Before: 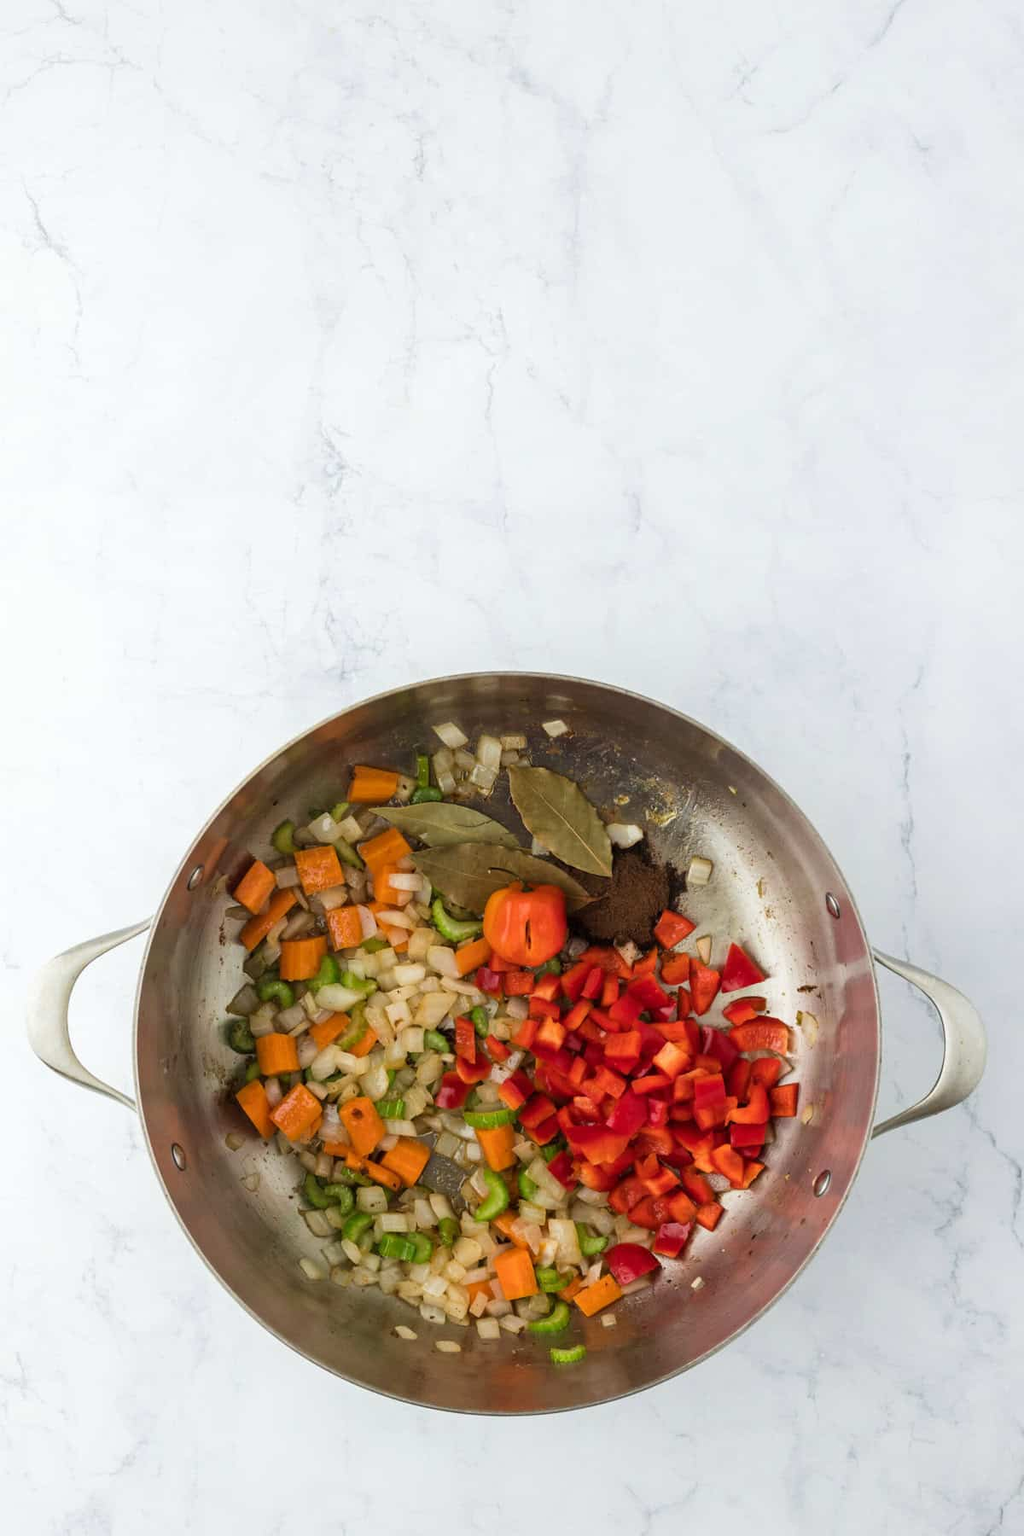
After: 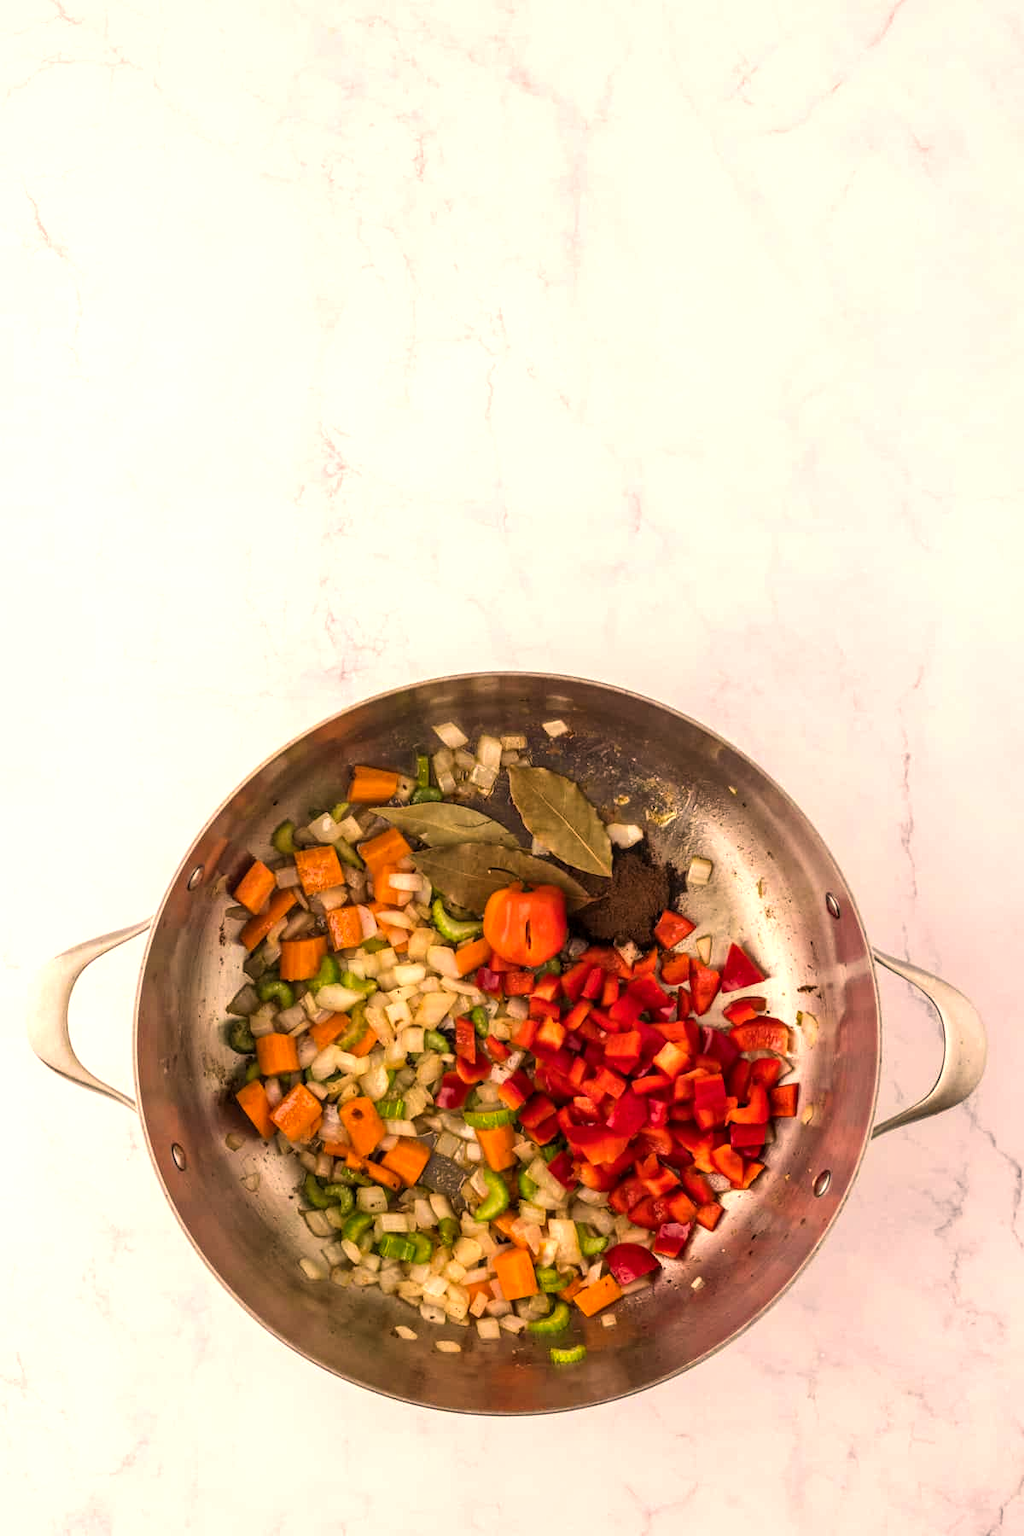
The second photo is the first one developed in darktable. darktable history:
local contrast: on, module defaults
color balance rgb: power › luminance -3.942%, power › chroma 0.533%, power › hue 37.48°, perceptual saturation grading › global saturation -4.216%, perceptual saturation grading › shadows -1.496%, perceptual brilliance grading › highlights 10.117%, perceptual brilliance grading › mid-tones 5.179%, global vibrance 10.912%
color correction: highlights a* 17.77, highlights b* 18.38
